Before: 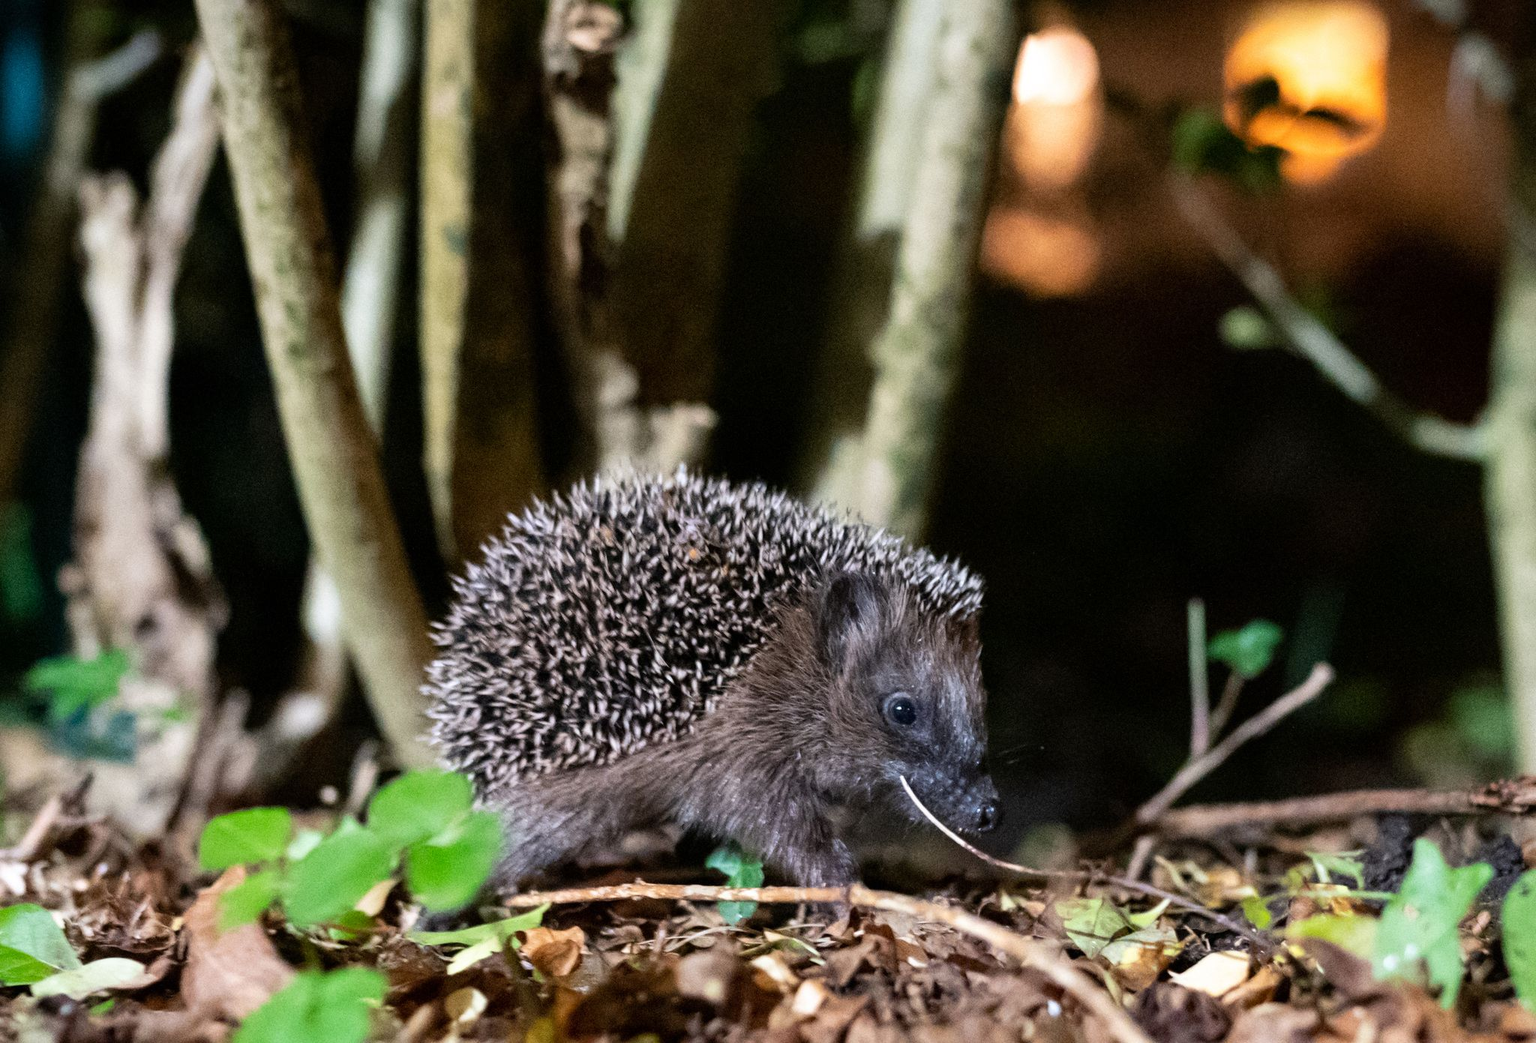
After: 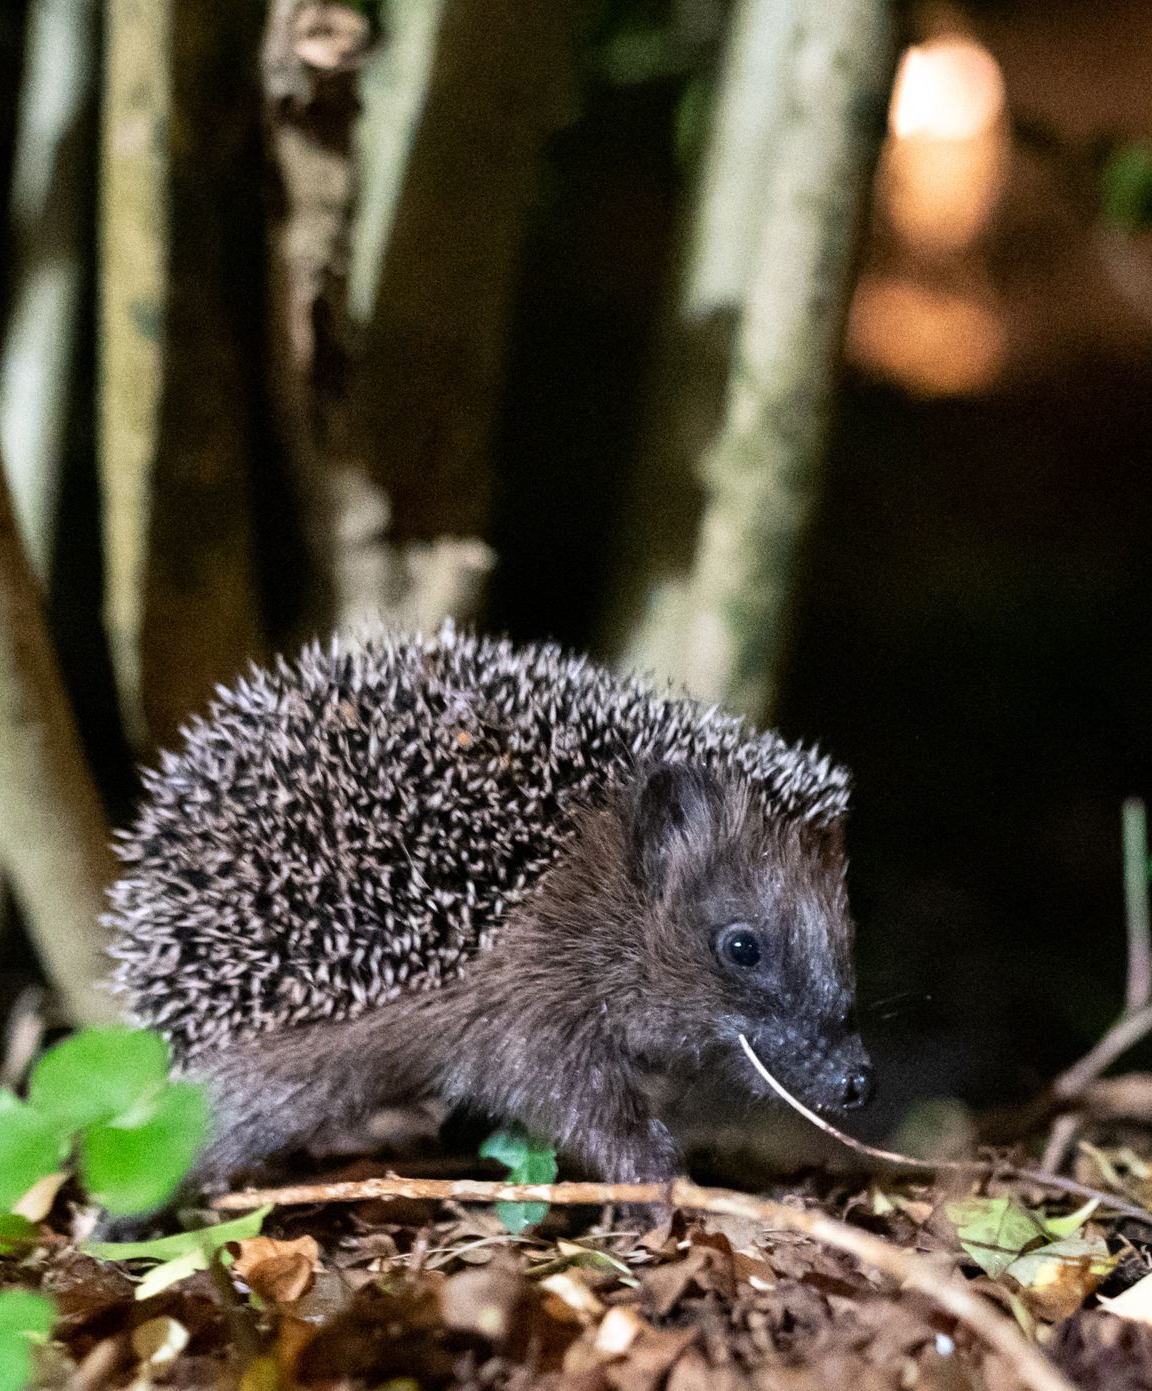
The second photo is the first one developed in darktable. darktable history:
grain: on, module defaults
crop and rotate: left 22.516%, right 21.234%
